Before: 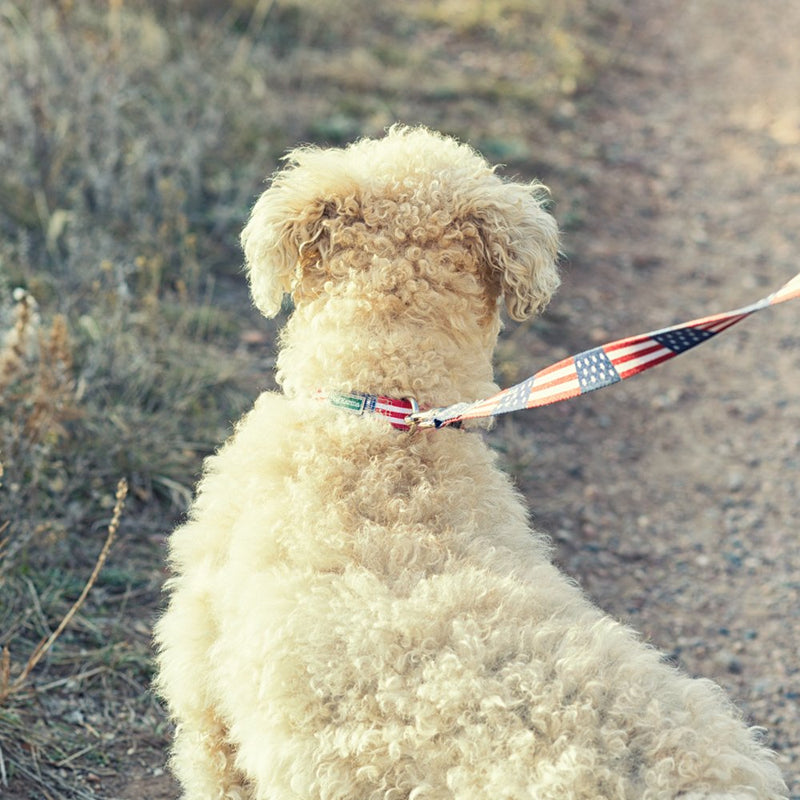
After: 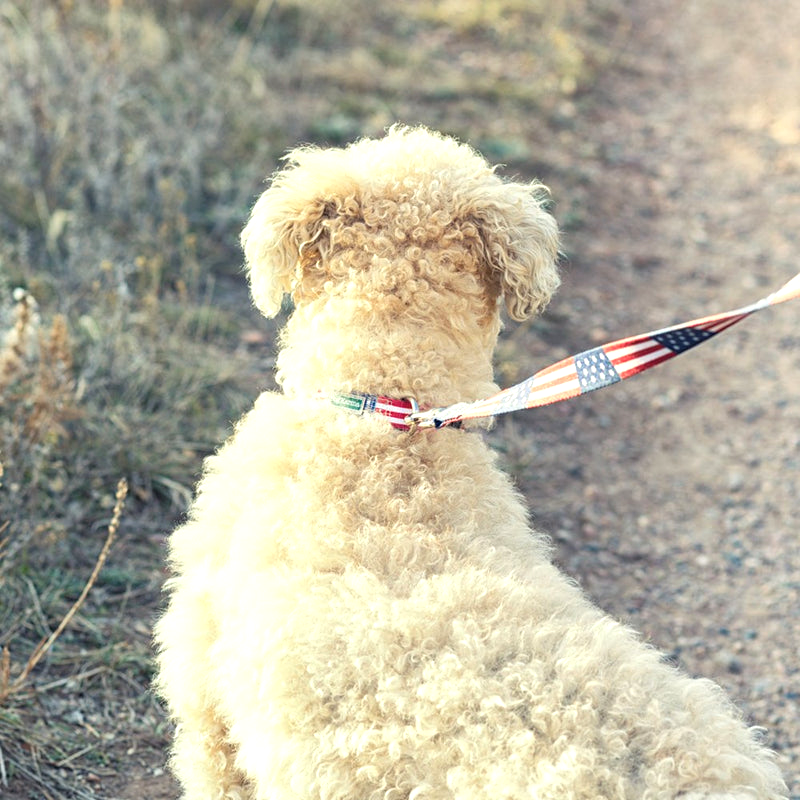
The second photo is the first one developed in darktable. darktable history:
tone equalizer: -8 EV -0.454 EV, -7 EV -0.403 EV, -6 EV -0.369 EV, -5 EV -0.183 EV, -3 EV 0.252 EV, -2 EV 0.344 EV, -1 EV 0.403 EV, +0 EV 0.388 EV
